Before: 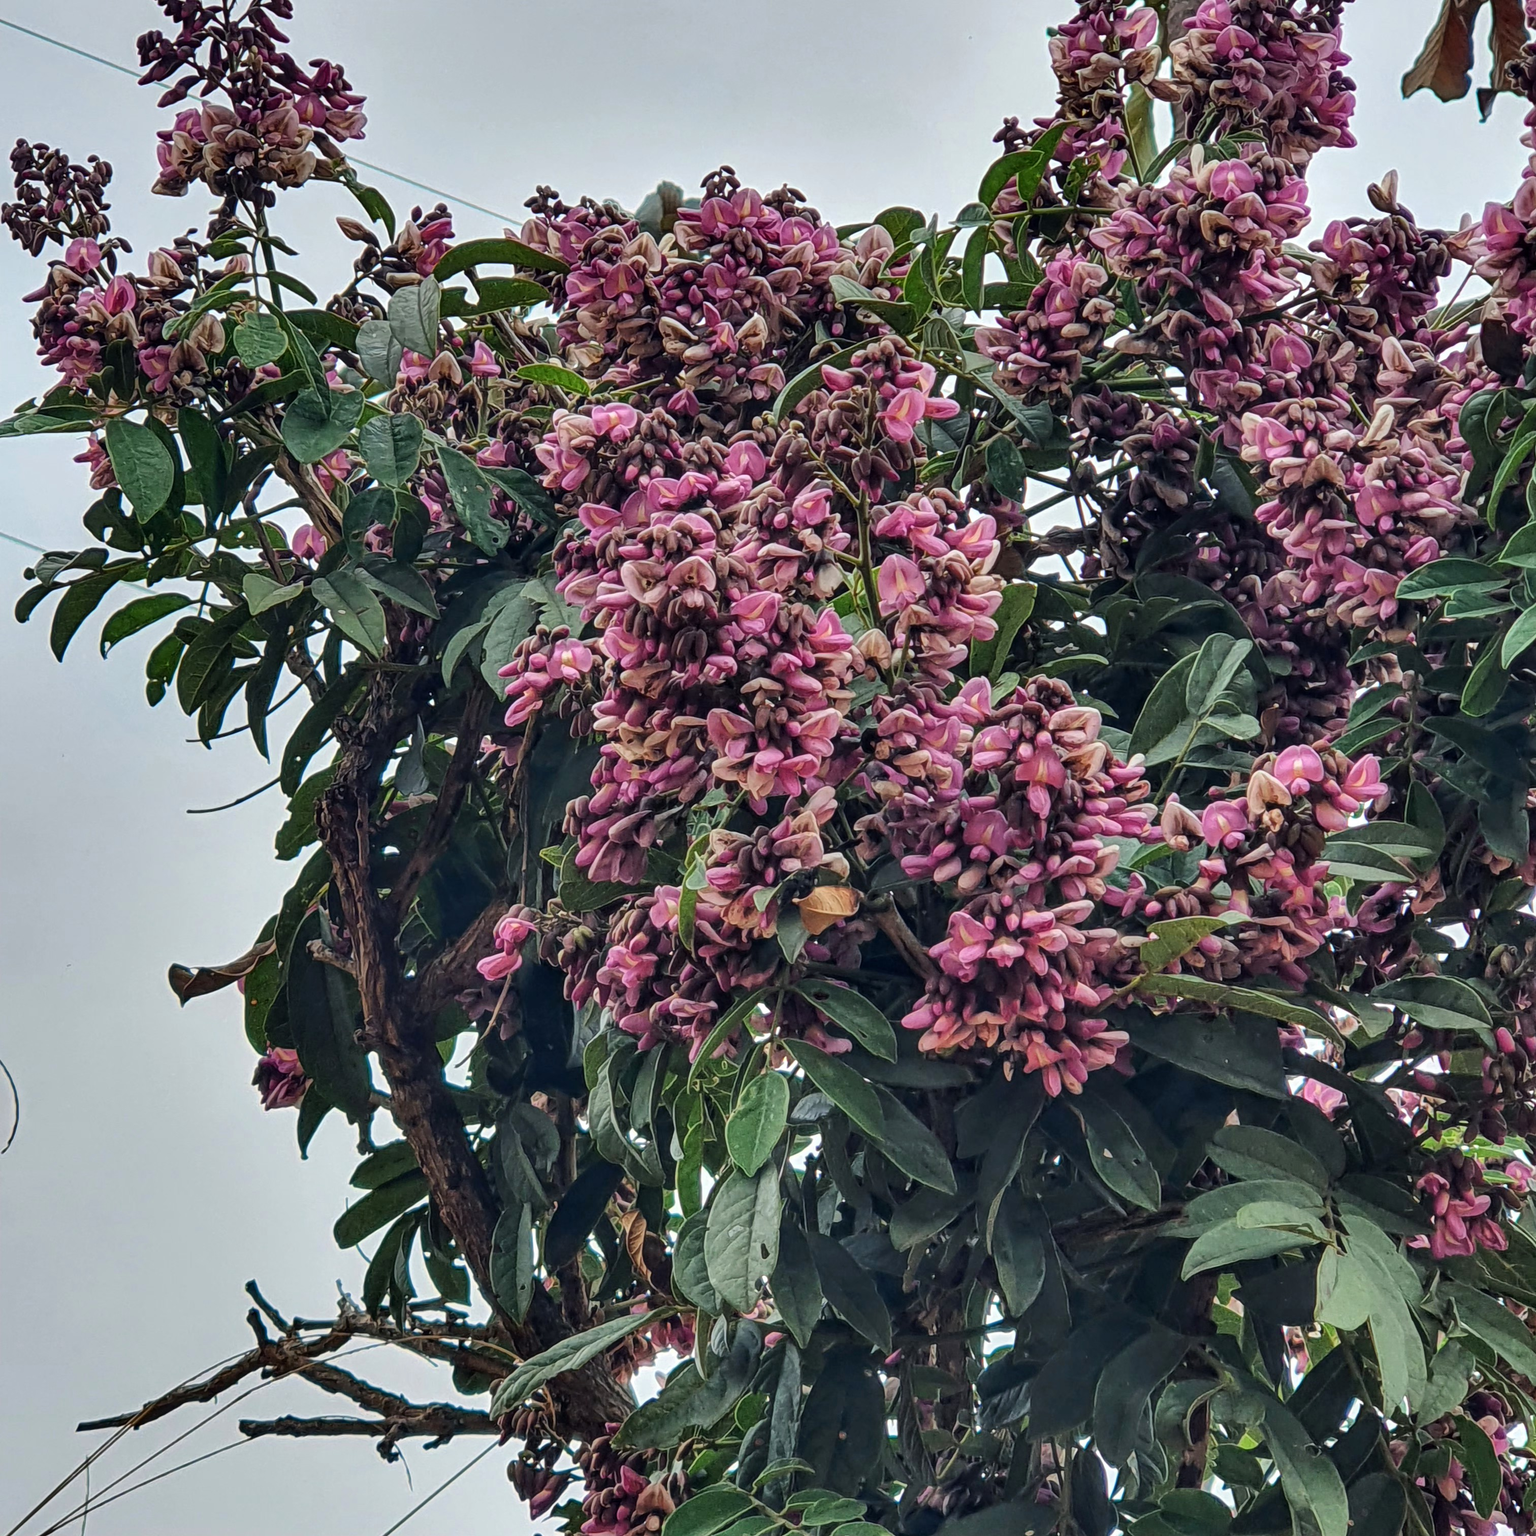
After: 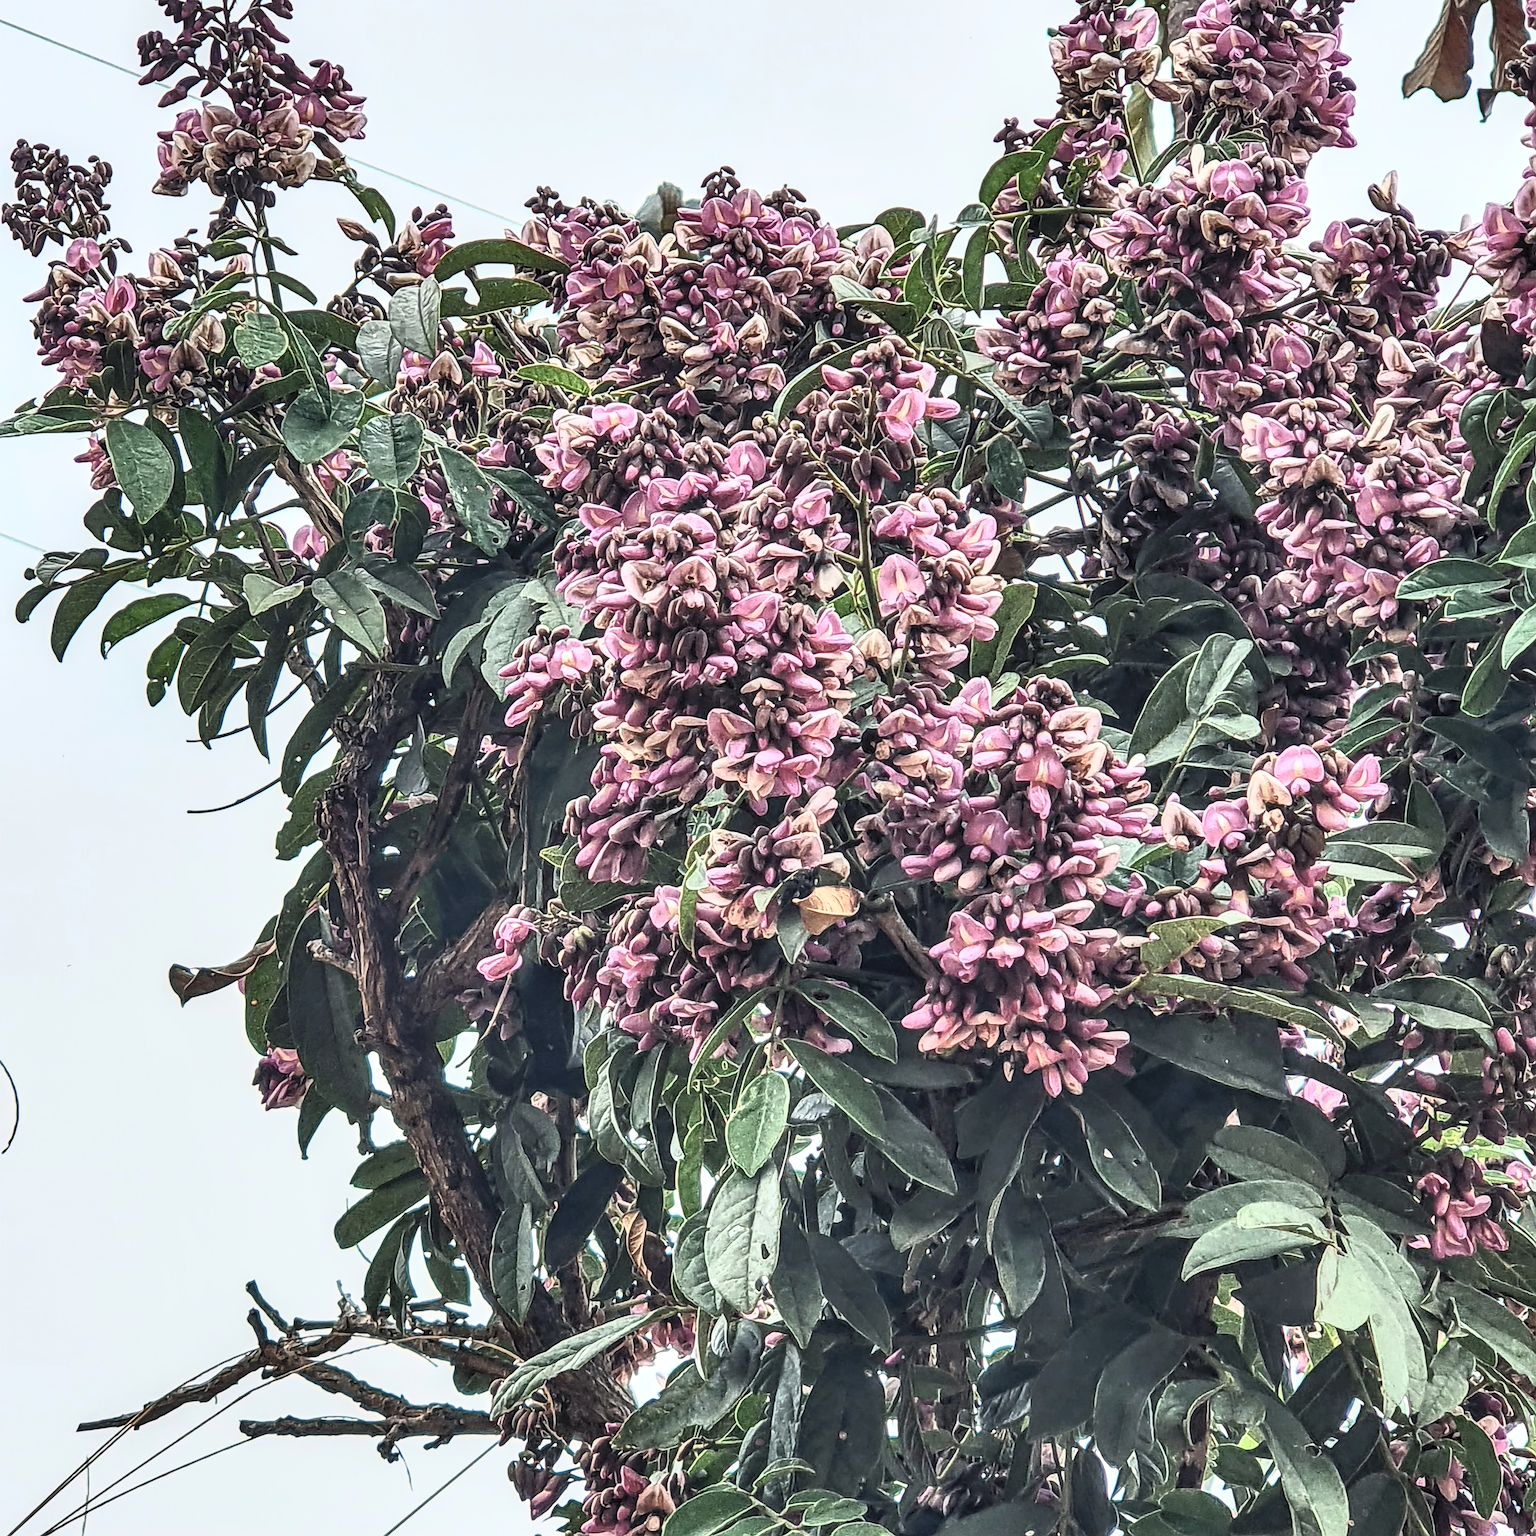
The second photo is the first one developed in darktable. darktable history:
sharpen: on, module defaults
base curve: curves: ch0 [(0, 0) (0.257, 0.25) (0.482, 0.586) (0.757, 0.871) (1, 1)]
local contrast: on, module defaults
contrast brightness saturation: contrast 0.43, brightness 0.56, saturation -0.19
